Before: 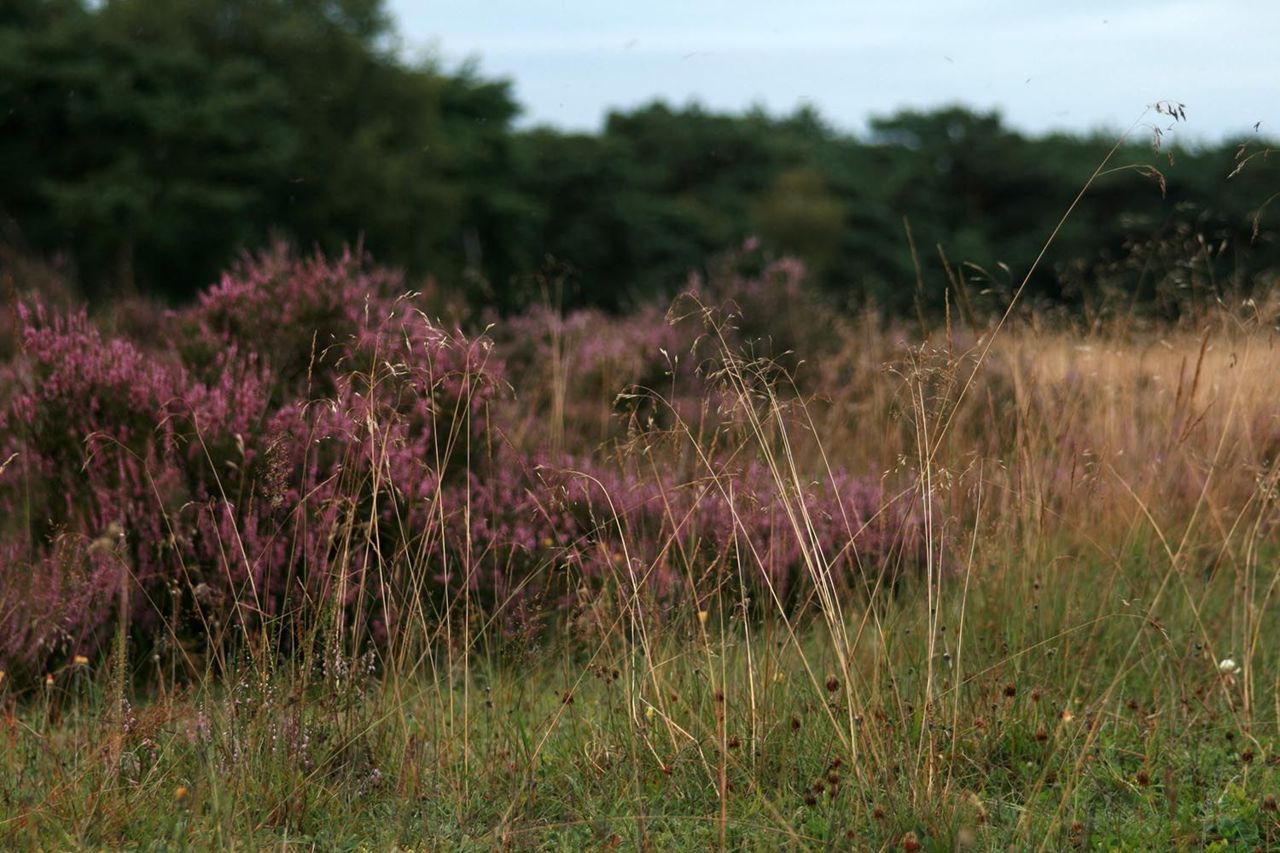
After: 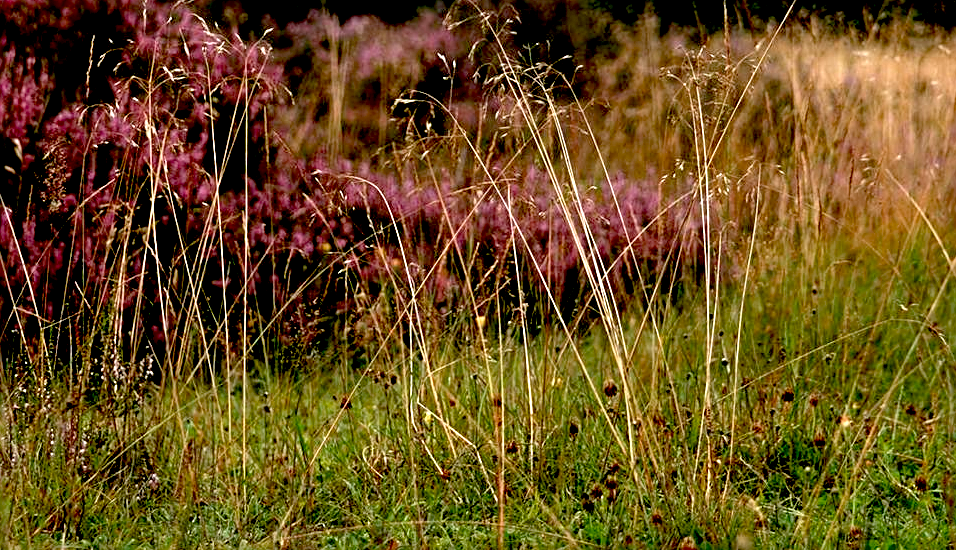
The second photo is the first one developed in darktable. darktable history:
exposure: black level correction 0.034, exposure 0.902 EV, compensate highlight preservation false
crop and rotate: left 17.374%, top 34.647%, right 7.904%, bottom 0.812%
sharpen: on, module defaults
color zones: mix 101.03%
